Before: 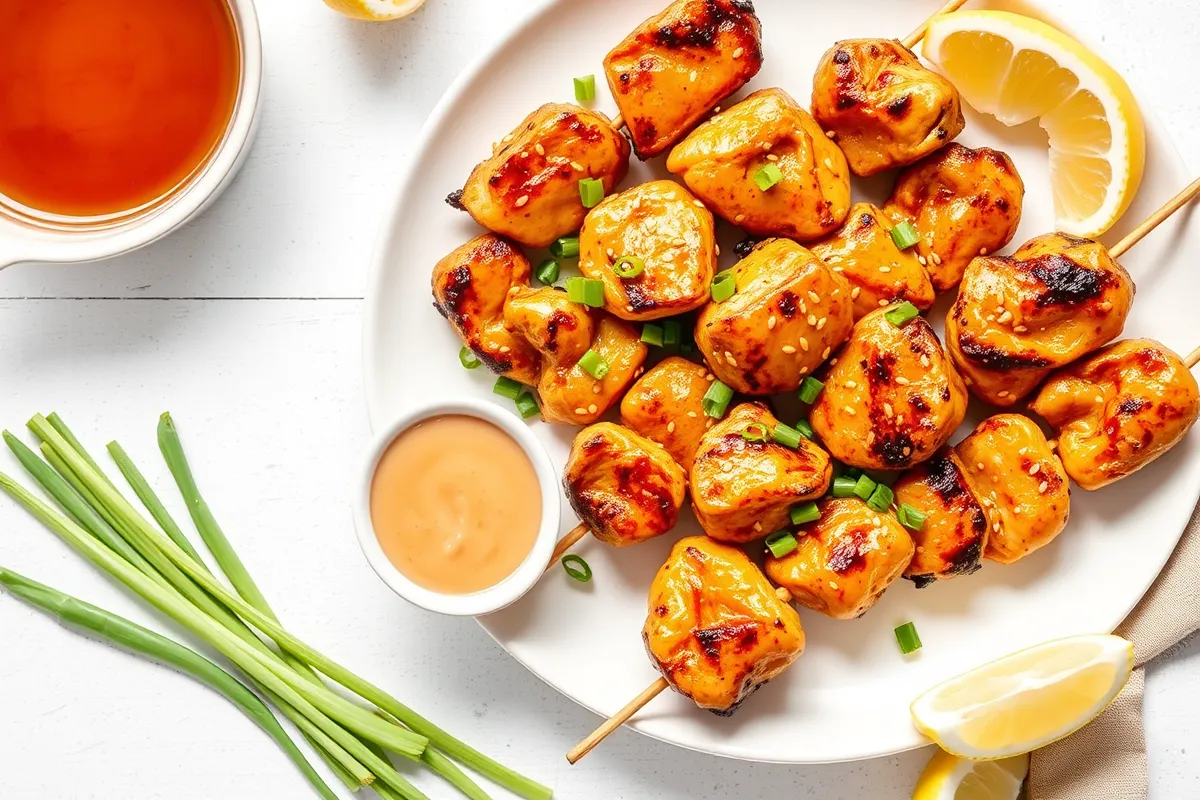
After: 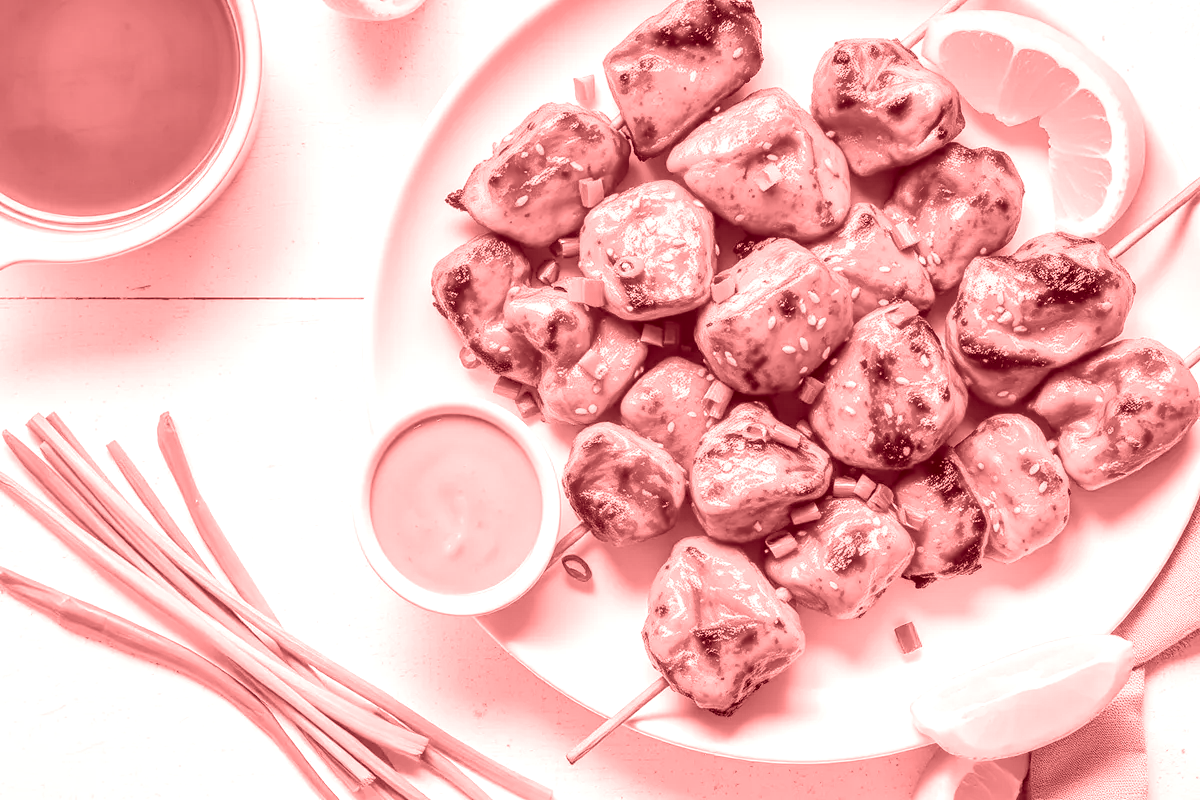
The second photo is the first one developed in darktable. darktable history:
local contrast: on, module defaults
colorize: saturation 60%, source mix 100%
